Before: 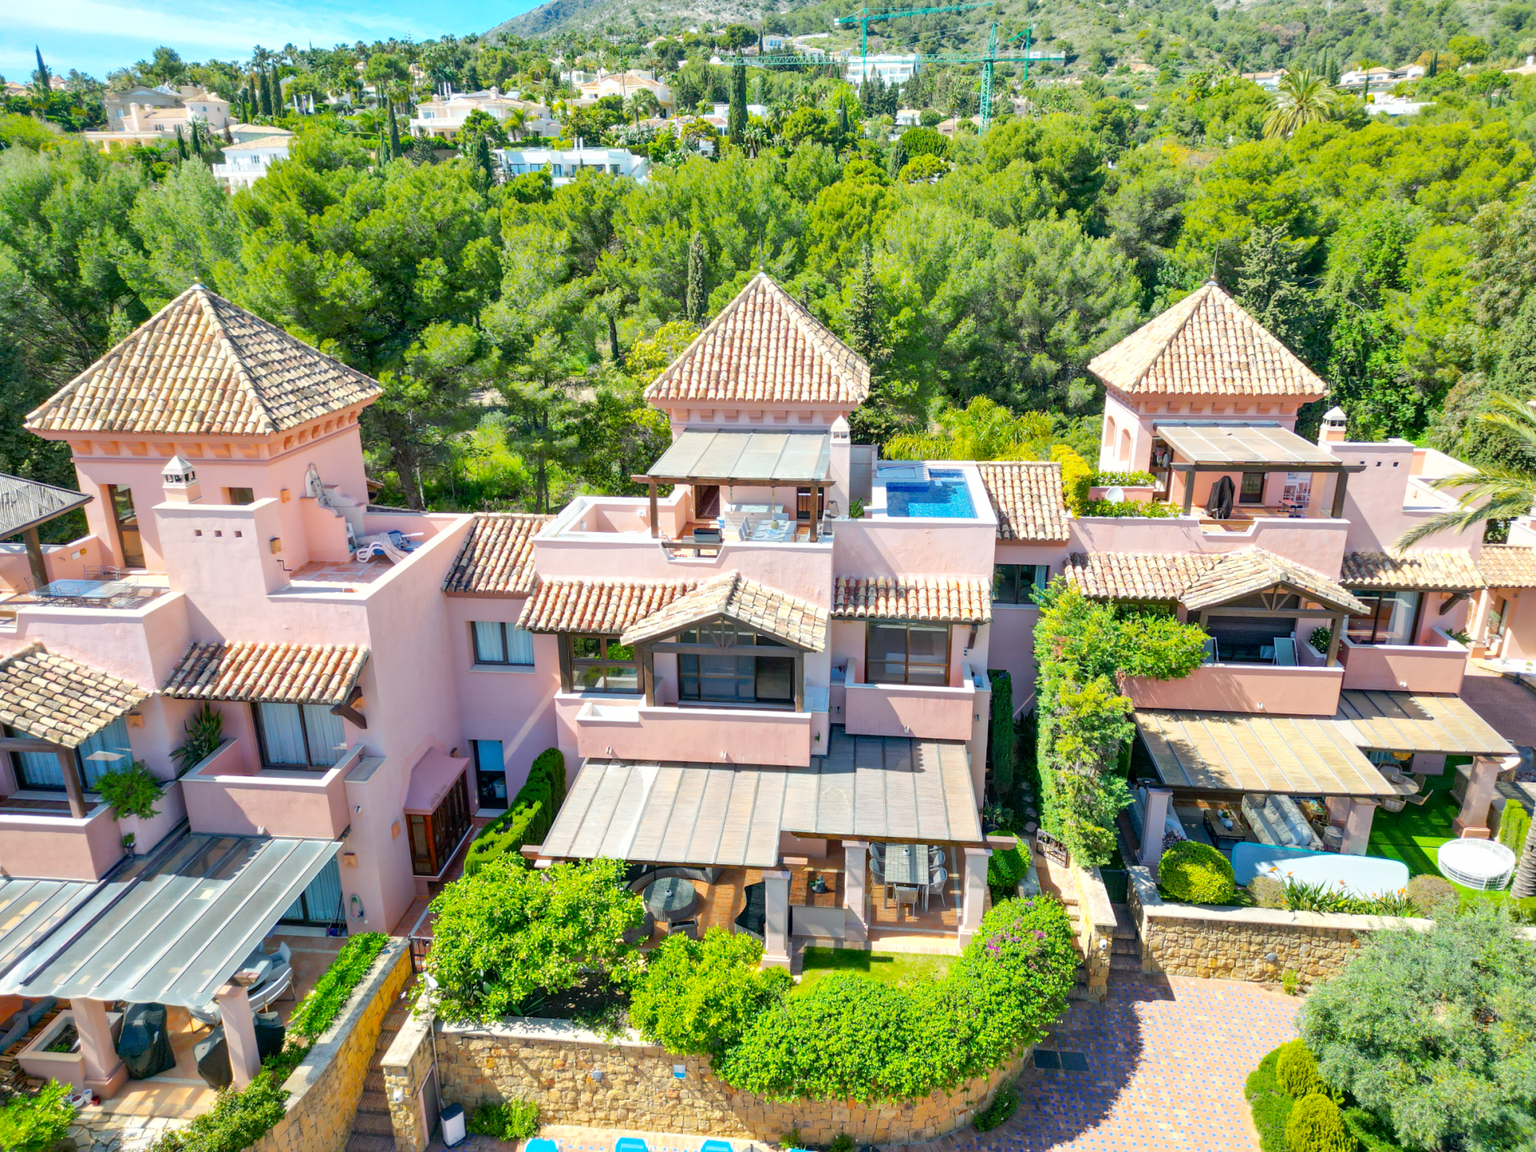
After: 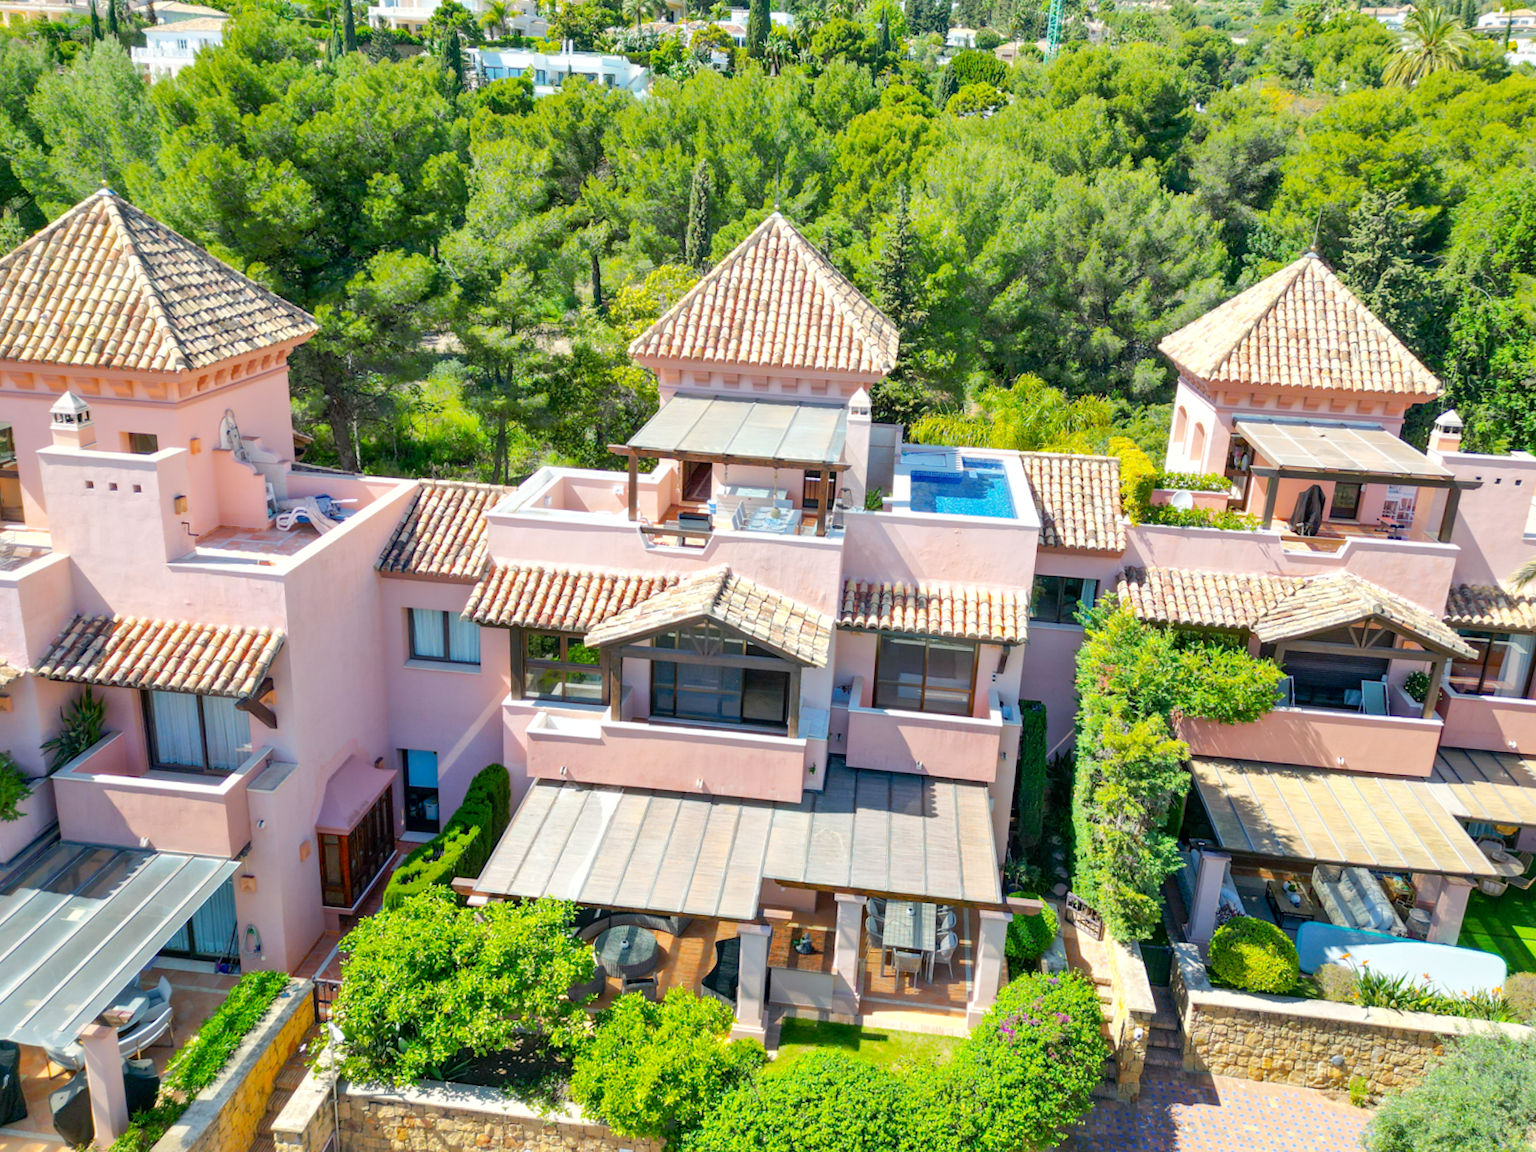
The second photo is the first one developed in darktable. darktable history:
crop and rotate: angle -3.2°, left 5.19%, top 5.206%, right 4.719%, bottom 4.676%
tone equalizer: edges refinement/feathering 500, mask exposure compensation -1.57 EV, preserve details no
